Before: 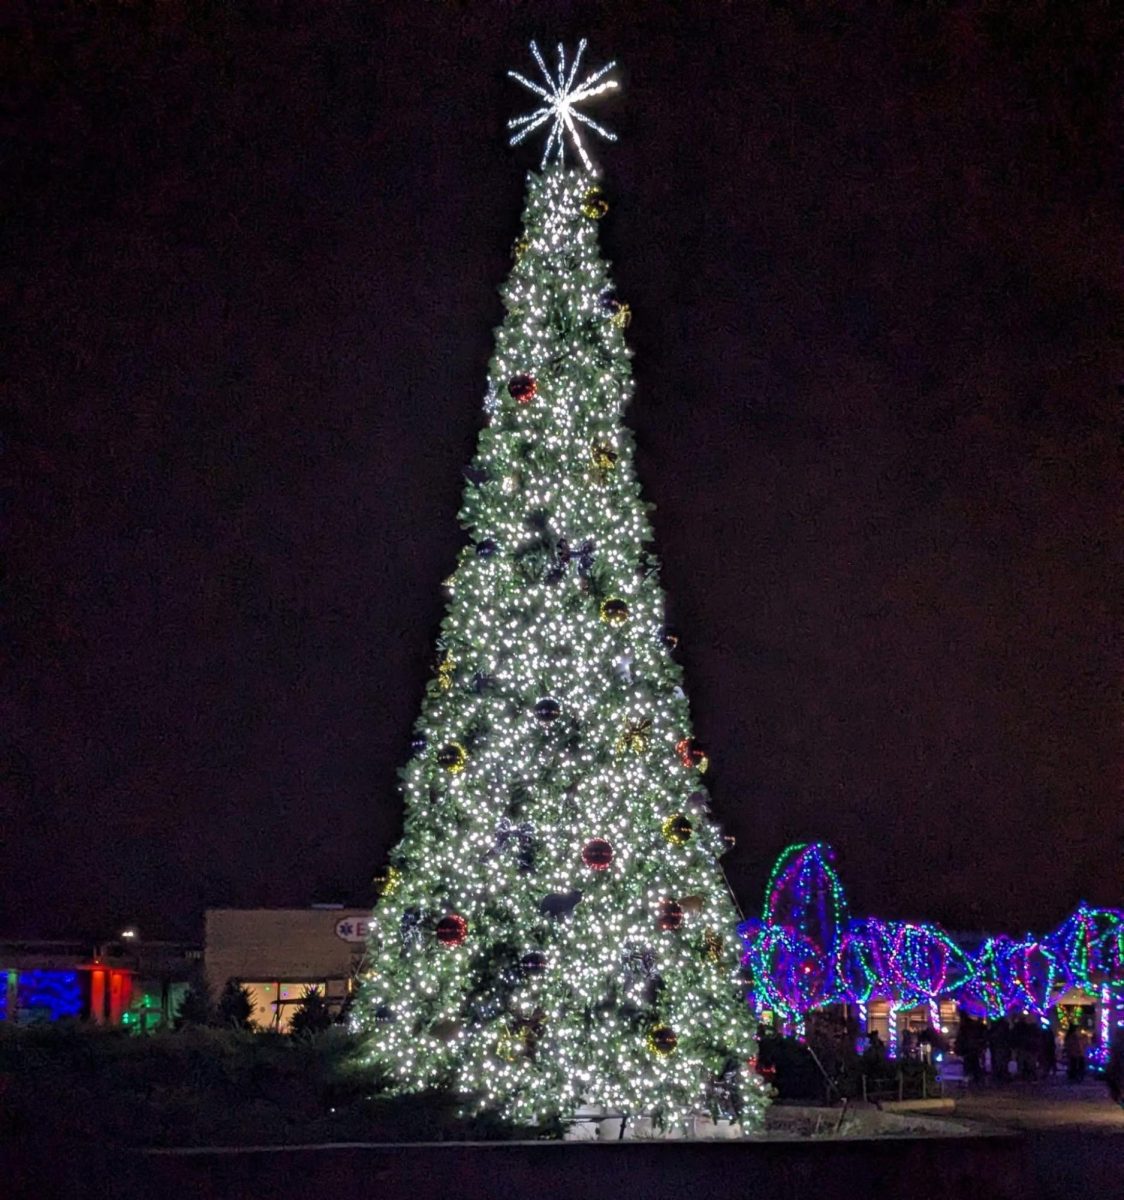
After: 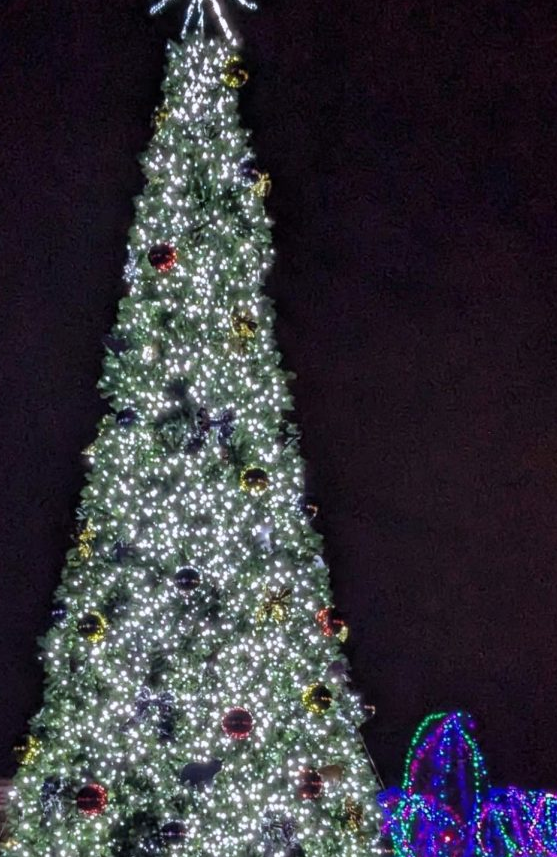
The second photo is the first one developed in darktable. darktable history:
white balance: red 0.98, blue 1.034
crop: left 32.075%, top 10.976%, right 18.355%, bottom 17.596%
